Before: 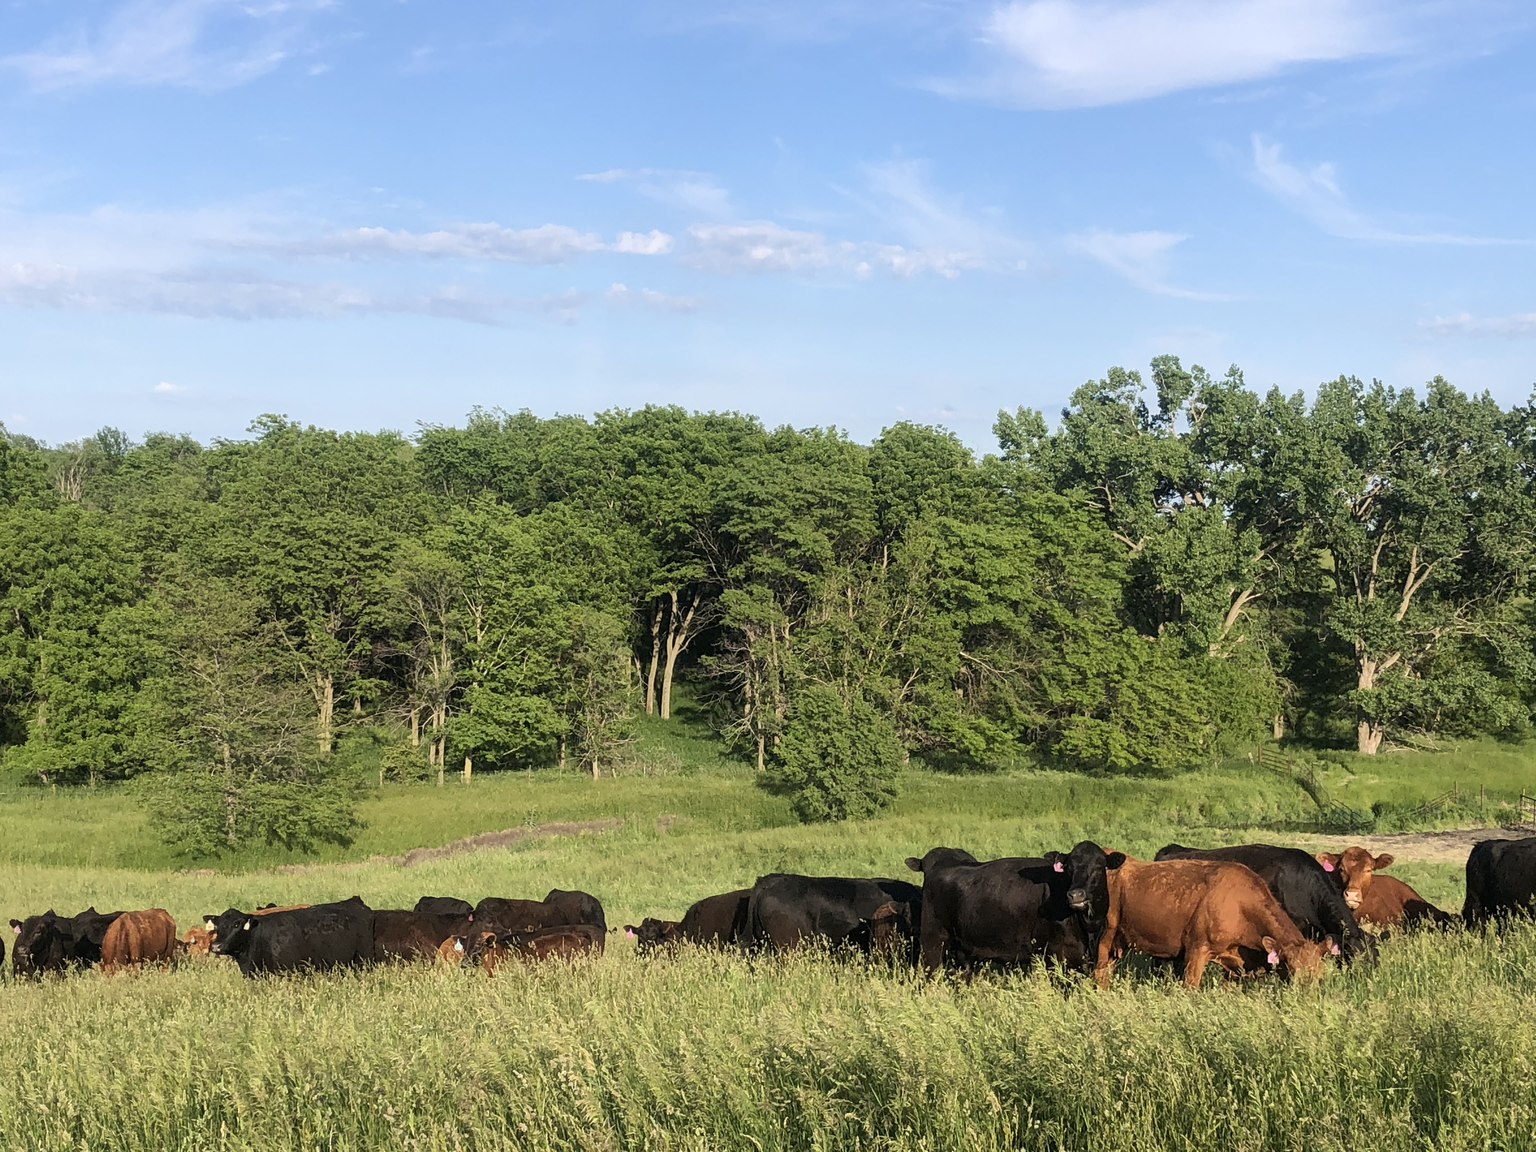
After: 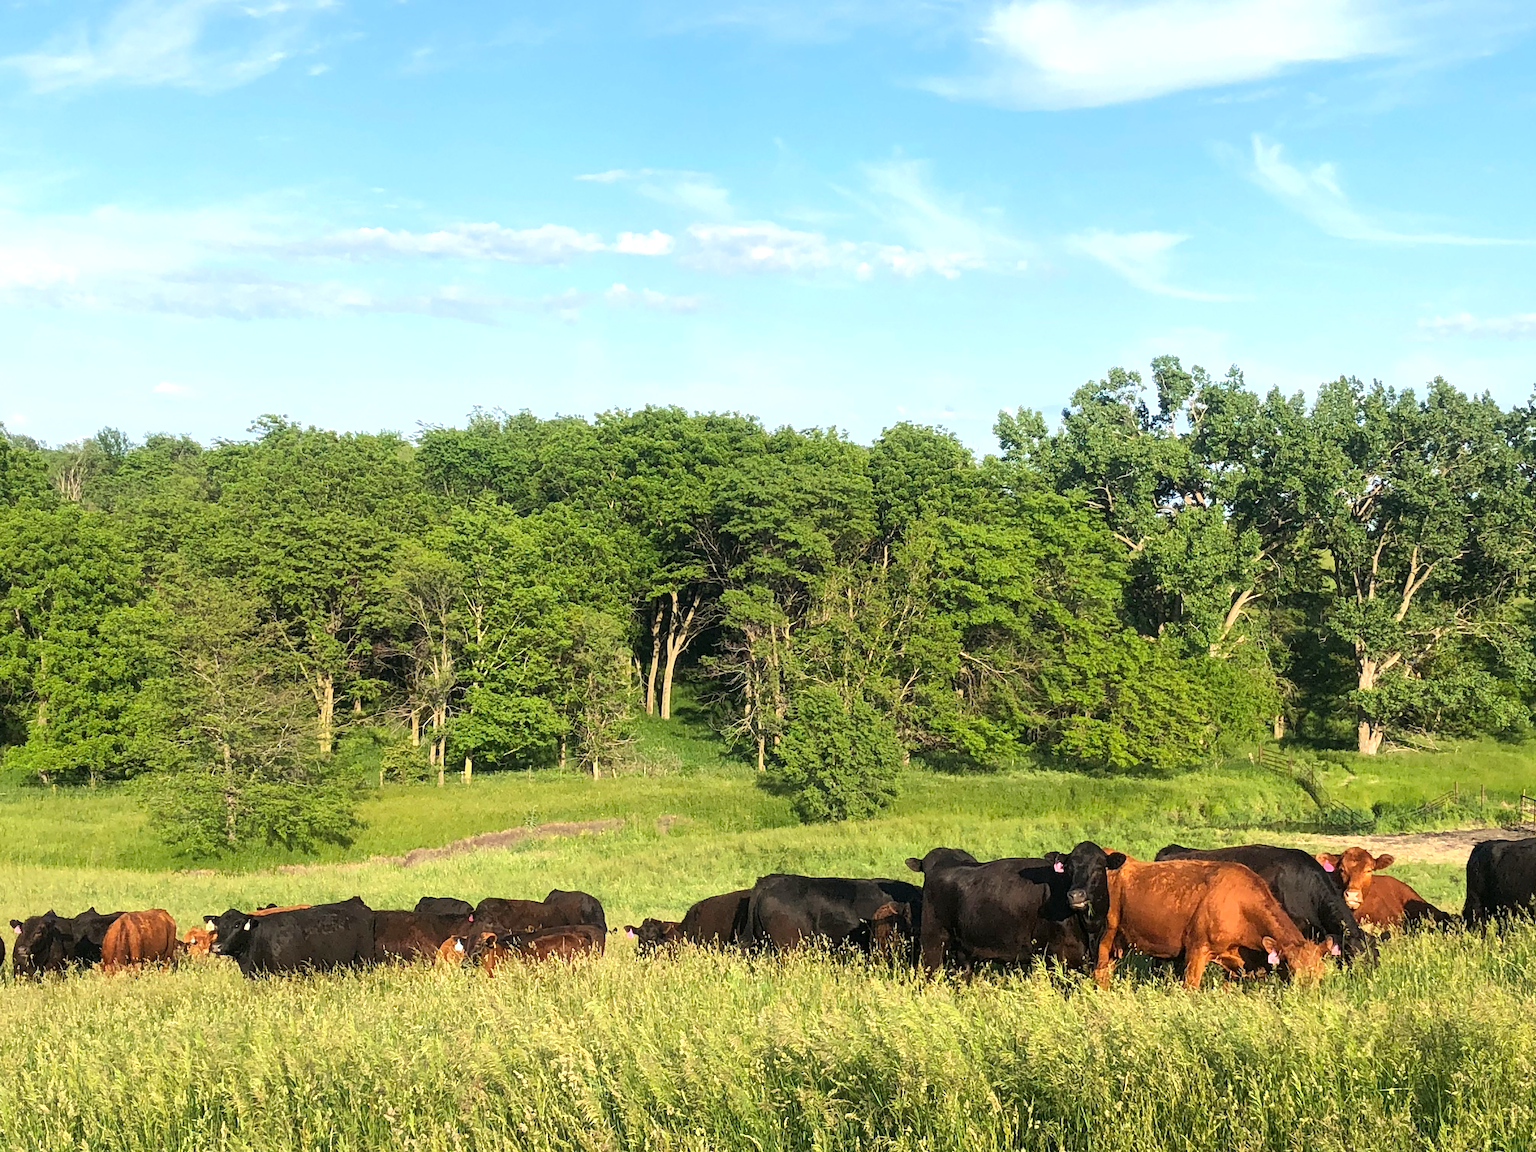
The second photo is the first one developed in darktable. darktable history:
contrast brightness saturation: saturation 0.13
exposure: exposure 0.515 EV, compensate highlight preservation false
